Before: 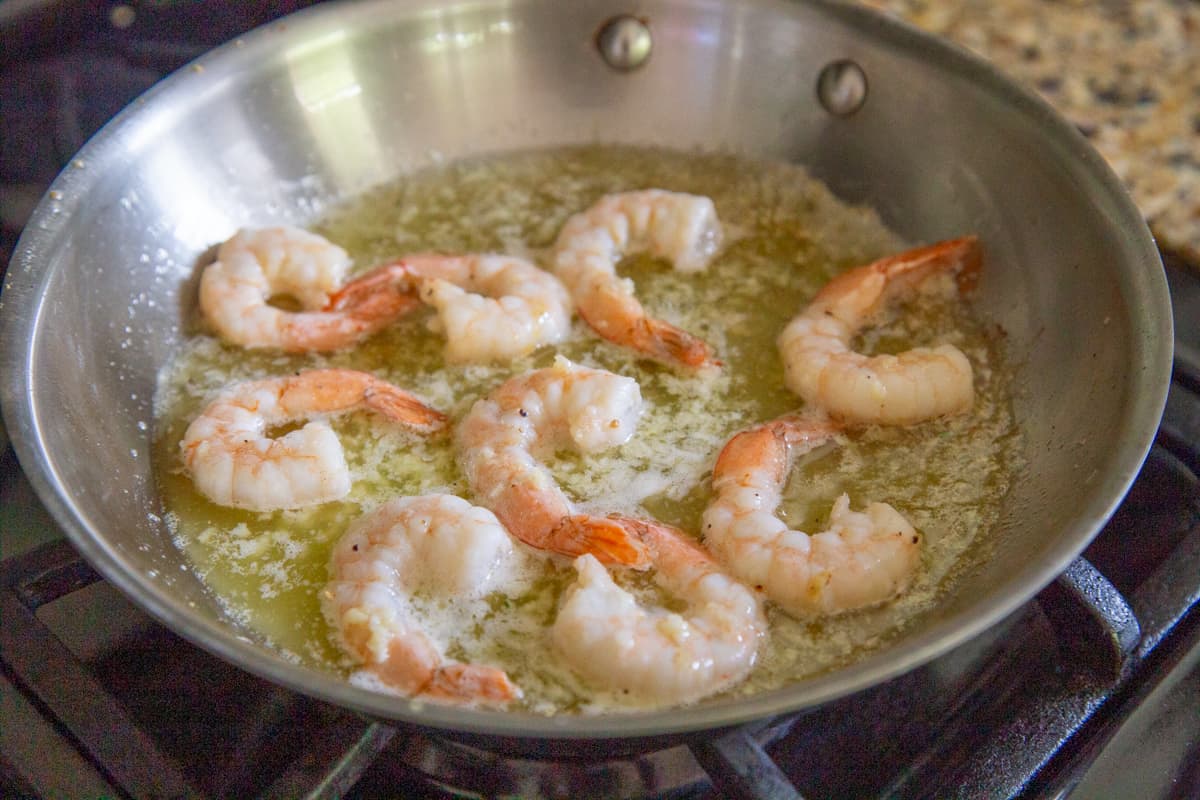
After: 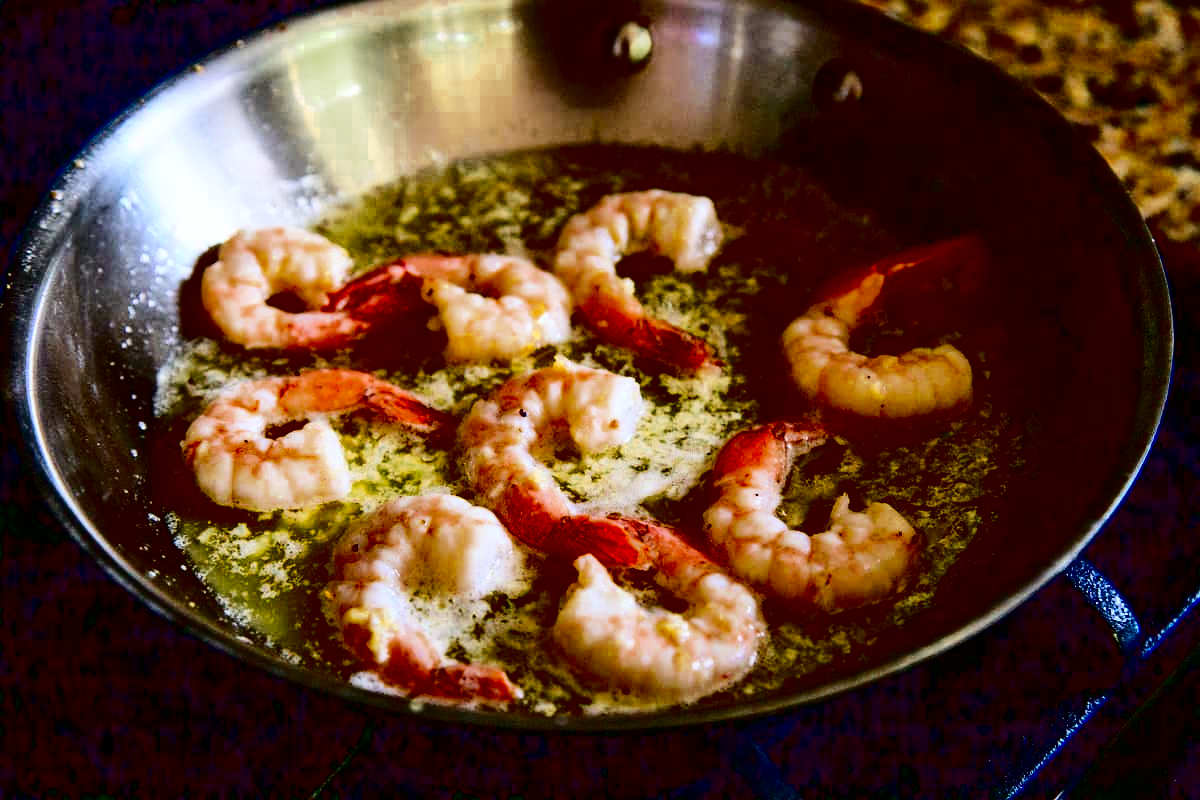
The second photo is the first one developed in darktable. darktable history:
color zones: curves: ch0 [(0.11, 0.396) (0.195, 0.36) (0.25, 0.5) (0.303, 0.412) (0.357, 0.544) (0.75, 0.5) (0.967, 0.328)]; ch1 [(0, 0.468) (0.112, 0.512) (0.202, 0.6) (0.25, 0.5) (0.307, 0.352) (0.357, 0.544) (0.75, 0.5) (0.963, 0.524)]
contrast brightness saturation: contrast 0.751, brightness -0.993, saturation 0.997
